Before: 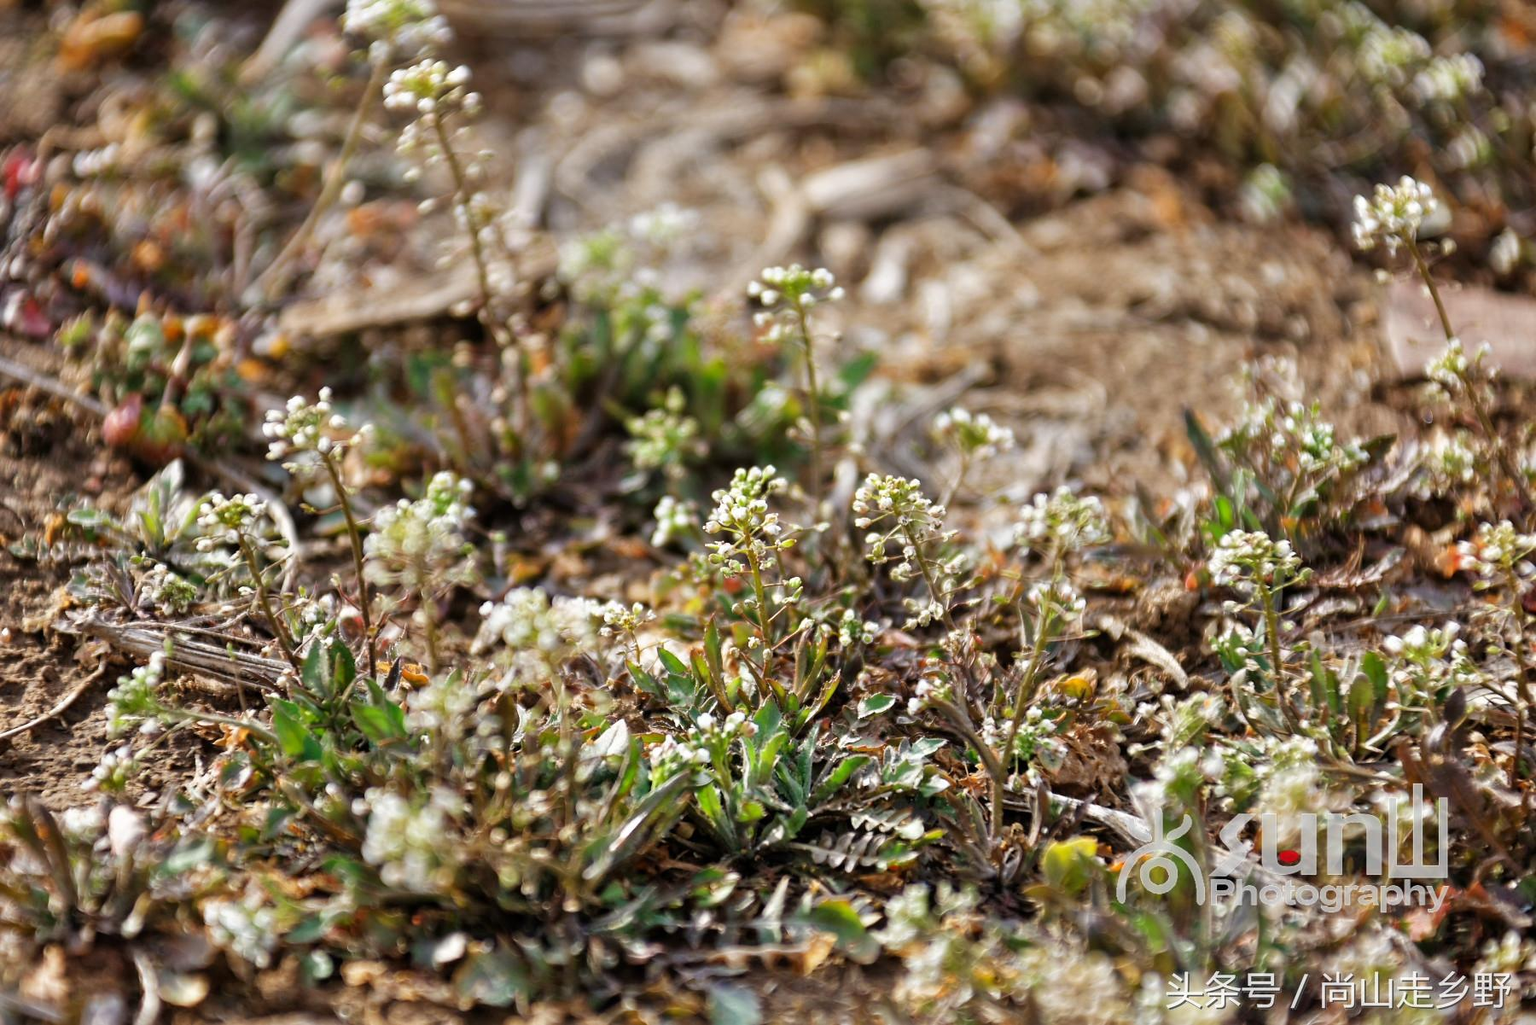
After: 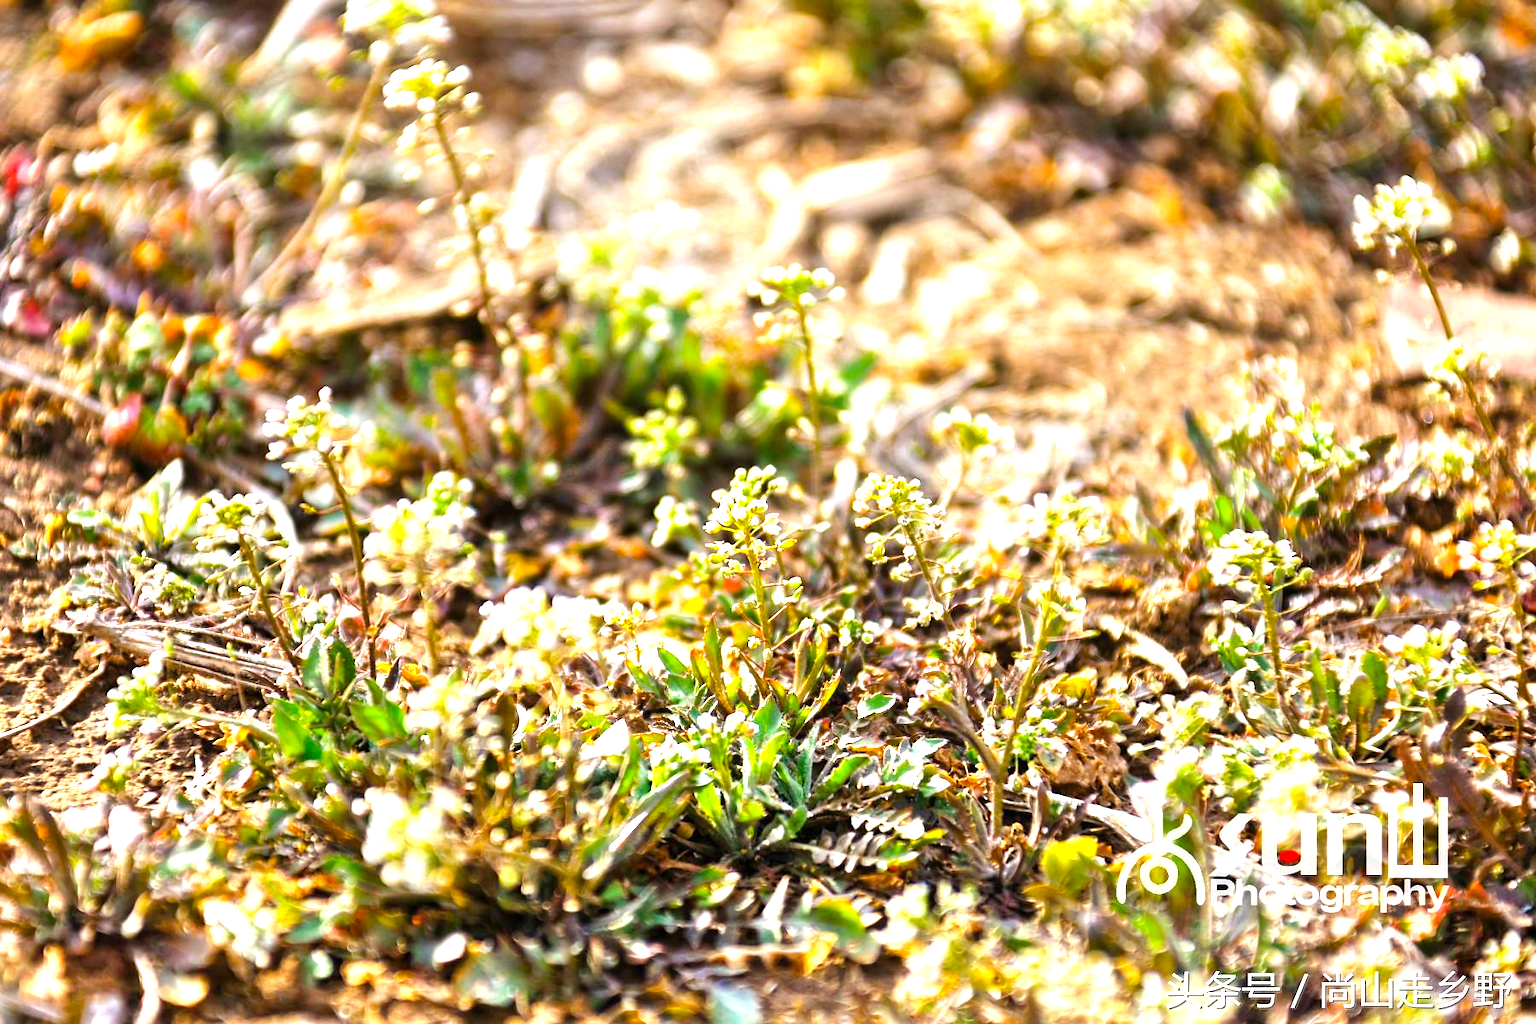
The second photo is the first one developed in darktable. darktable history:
exposure: black level correction 0, exposure 1.386 EV, compensate highlight preservation false
color balance rgb: shadows lift › luminance -19.619%, shadows fall-off 101.205%, linear chroma grading › global chroma 14.676%, perceptual saturation grading › global saturation 17.2%, mask middle-gray fulcrum 21.789%, global vibrance 20%
